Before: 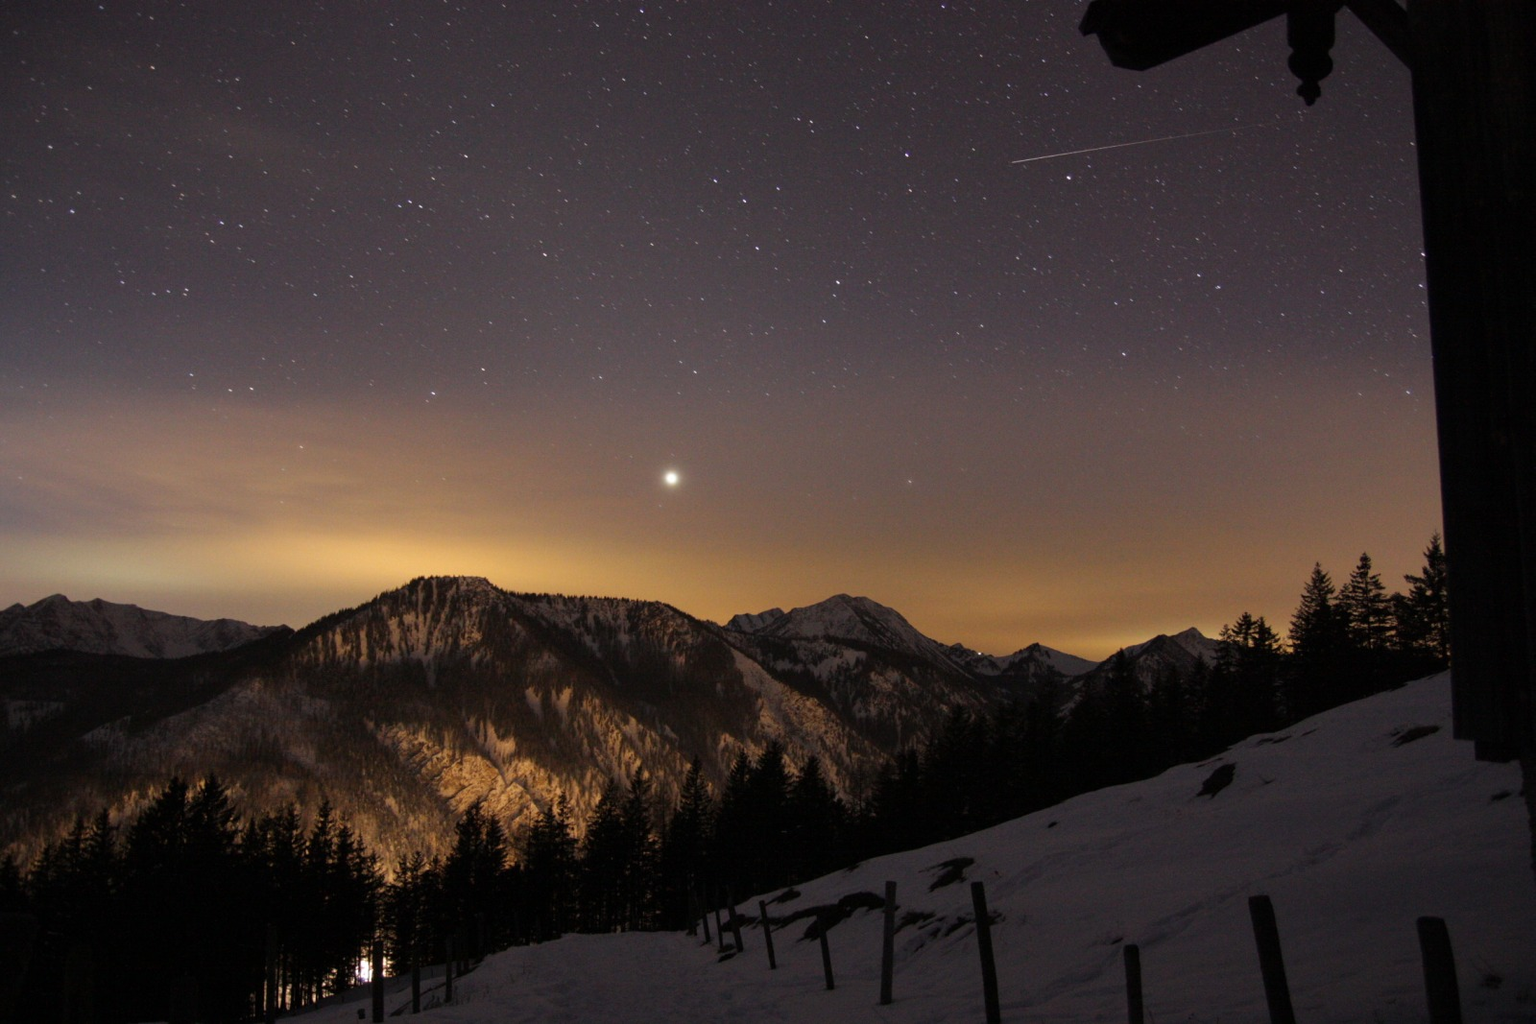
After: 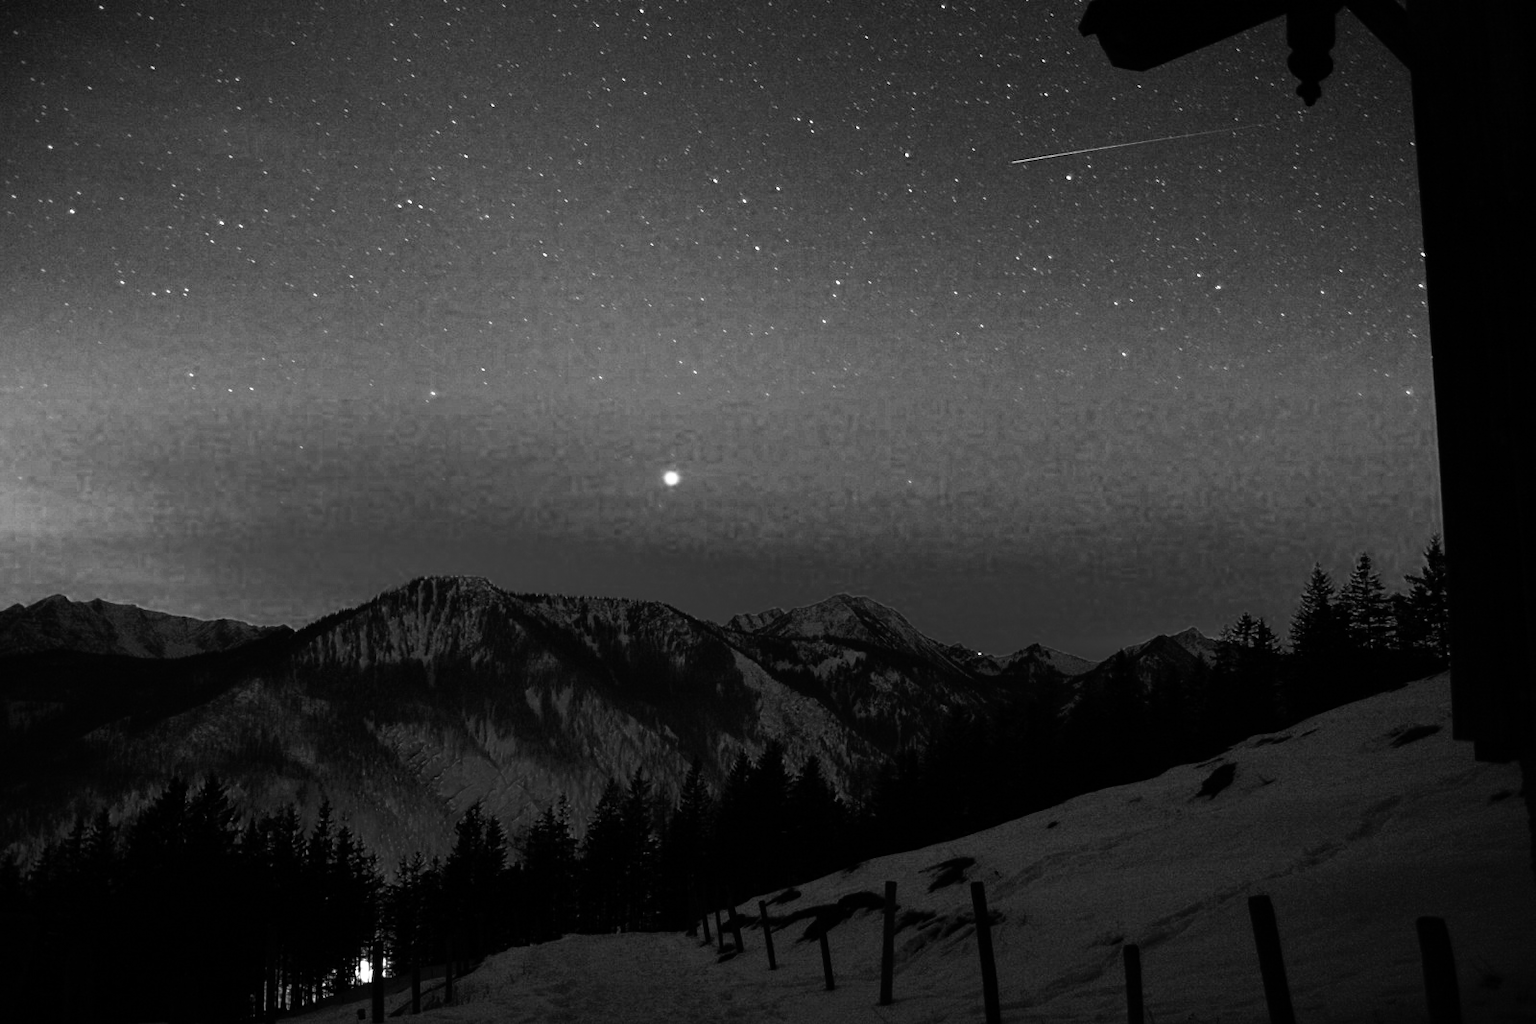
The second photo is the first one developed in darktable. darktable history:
base curve: curves: ch0 [(0, 0) (0.012, 0.01) (0.073, 0.168) (0.31, 0.711) (0.645, 0.957) (1, 1)], preserve colors none
color balance rgb: linear chroma grading › global chroma 14.366%, perceptual saturation grading › global saturation 30.221%, global vibrance 25.086%, contrast 20.364%
color zones: curves: ch0 [(0.287, 0.048) (0.493, 0.484) (0.737, 0.816)]; ch1 [(0, 0) (0.143, 0) (0.286, 0) (0.429, 0) (0.571, 0) (0.714, 0) (0.857, 0)], mix 25.91%
